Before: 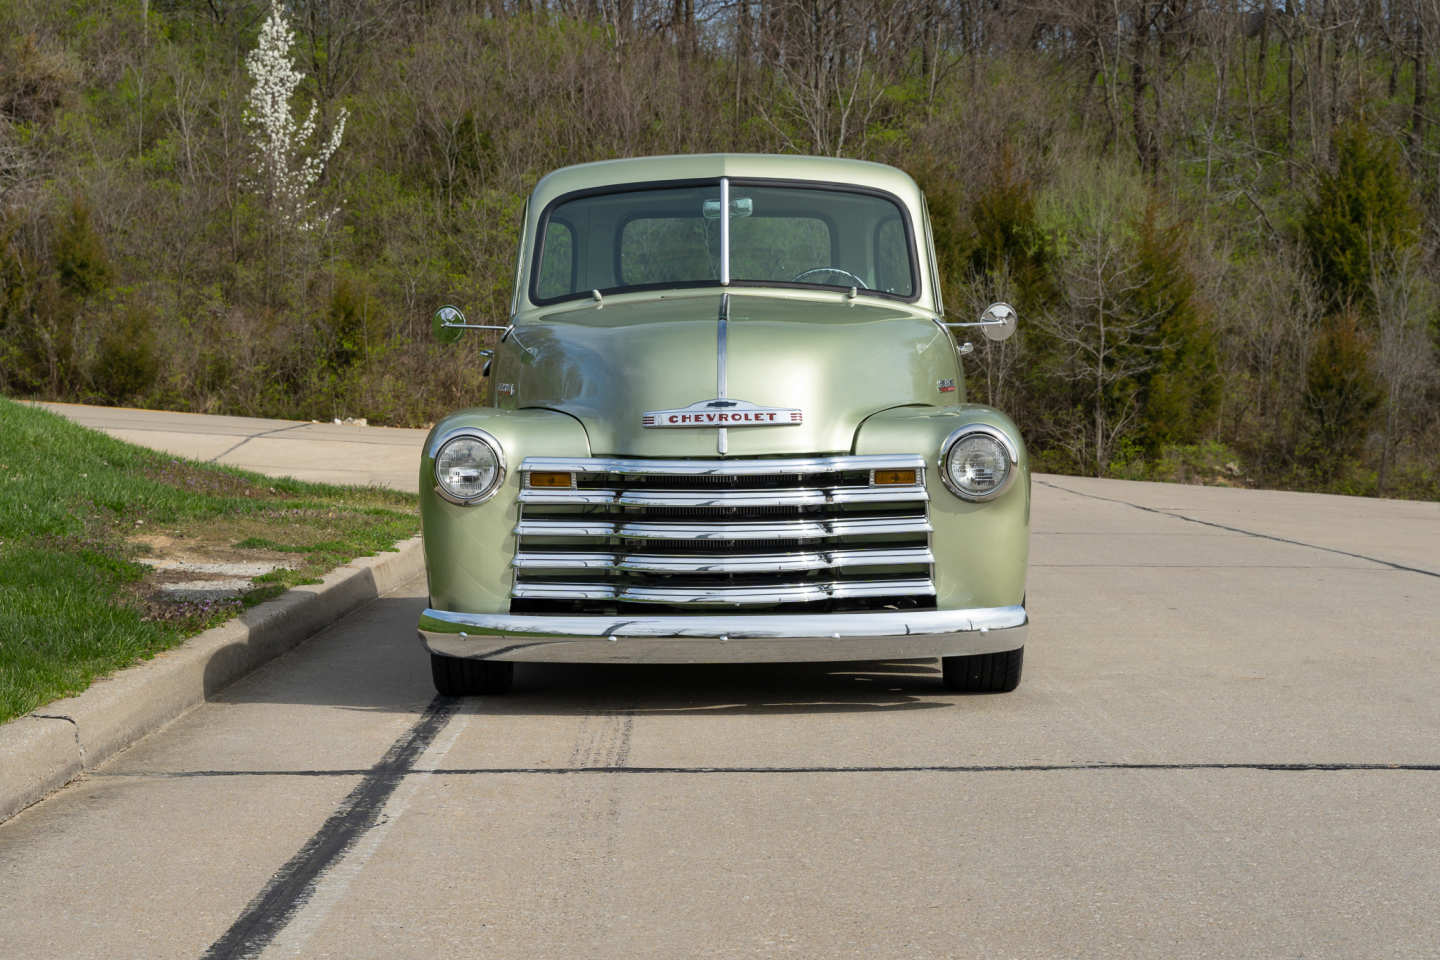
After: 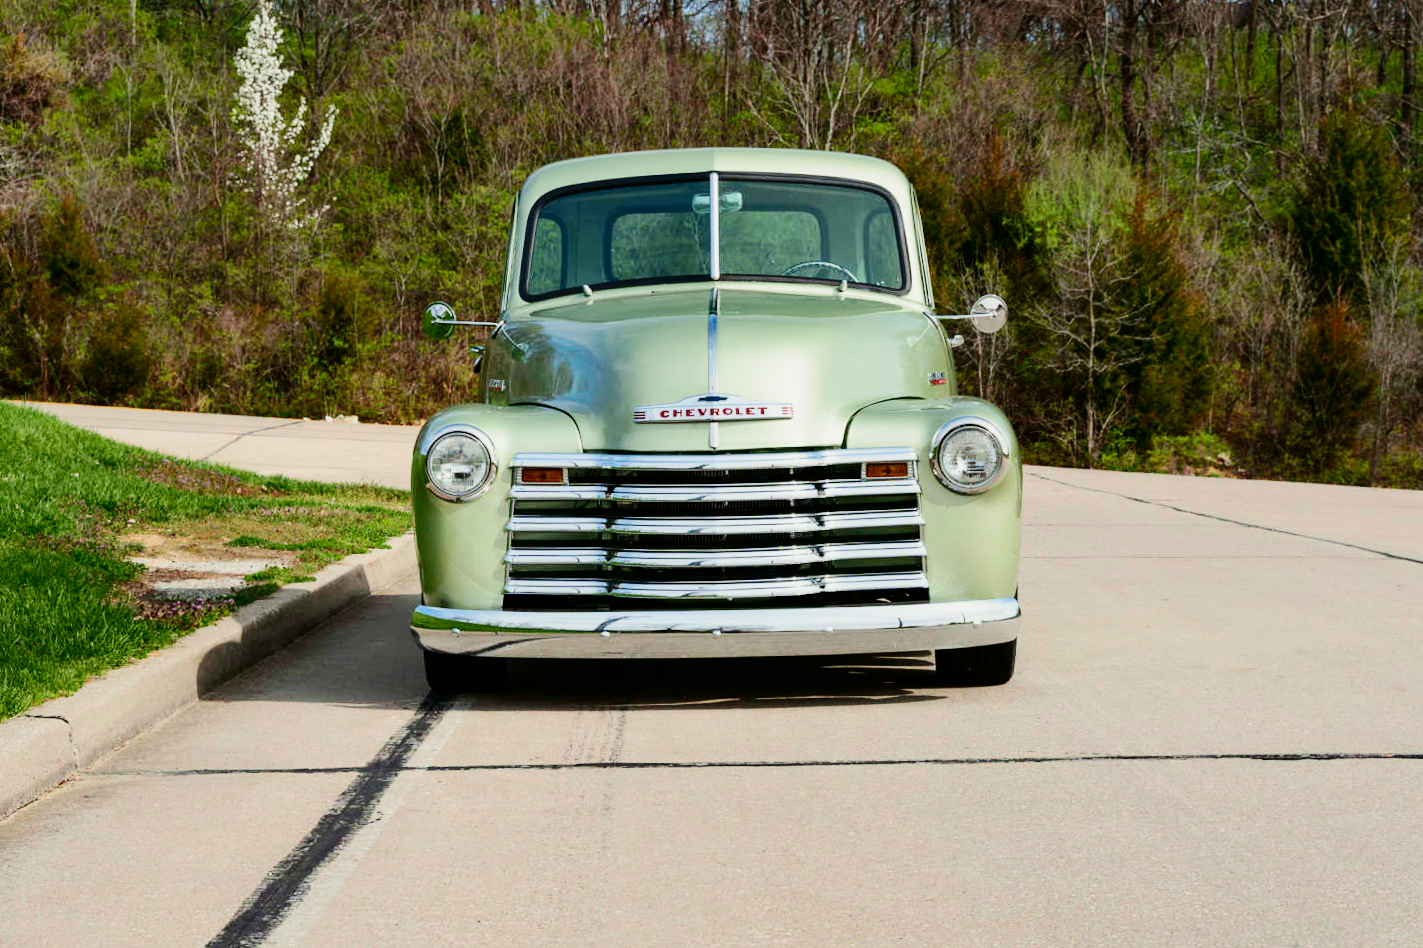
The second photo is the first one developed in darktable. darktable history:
tone curve: curves: ch0 [(0, 0) (0.068, 0.031) (0.175, 0.132) (0.337, 0.304) (0.498, 0.511) (0.748, 0.762) (0.993, 0.954)]; ch1 [(0, 0) (0.294, 0.184) (0.359, 0.34) (0.362, 0.35) (0.43, 0.41) (0.469, 0.453) (0.495, 0.489) (0.54, 0.563) (0.612, 0.641) (1, 1)]; ch2 [(0, 0) (0.431, 0.419) (0.495, 0.502) (0.524, 0.534) (0.557, 0.56) (0.634, 0.654) (0.728, 0.722) (1, 1)], color space Lab, independent channels, preserve colors none
base curve: curves: ch0 [(0, 0) (0.036, 0.025) (0.121, 0.166) (0.206, 0.329) (0.605, 0.79) (1, 1)], preserve colors none
rotate and perspective: rotation -0.45°, automatic cropping original format, crop left 0.008, crop right 0.992, crop top 0.012, crop bottom 0.988
